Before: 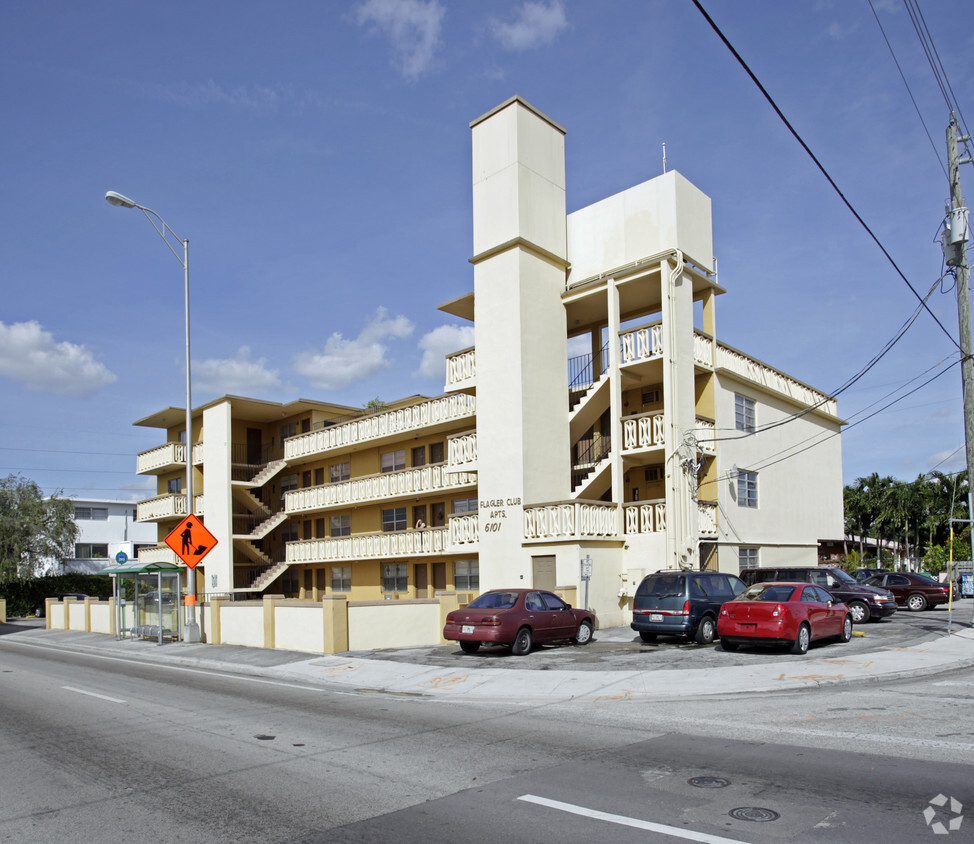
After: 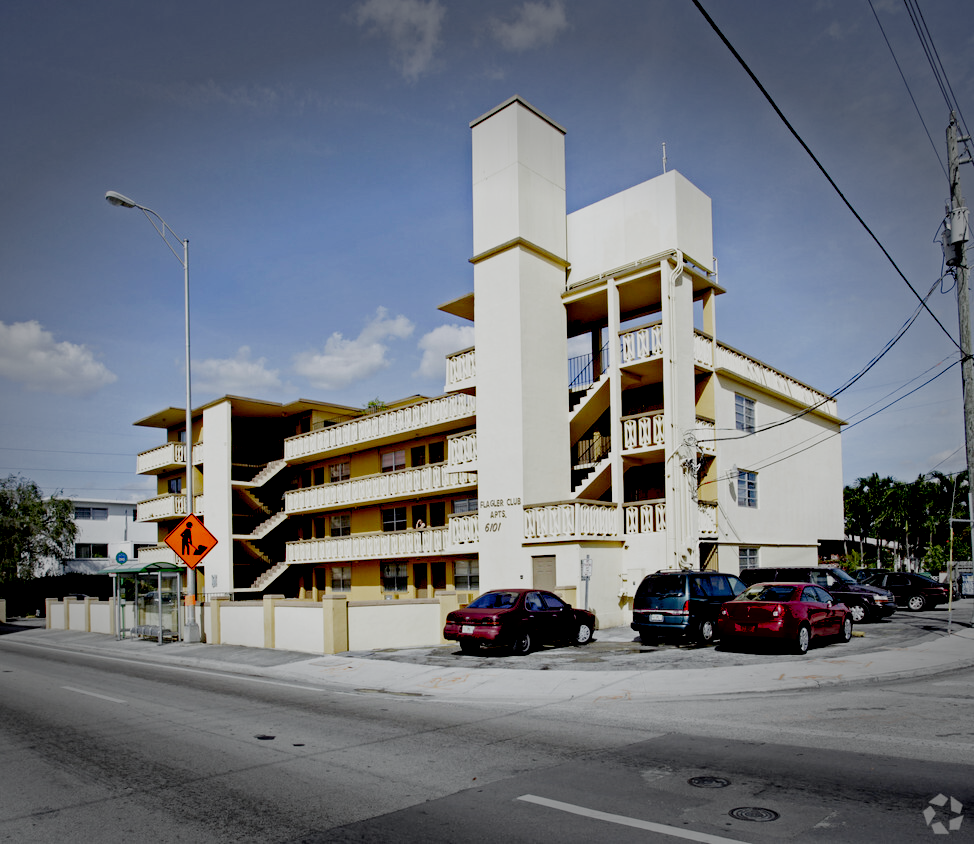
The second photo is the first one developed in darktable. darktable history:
filmic rgb: black relative exposure -6.77 EV, white relative exposure 5.88 EV, hardness 2.68, add noise in highlights 0.001, preserve chrominance no, color science v3 (2019), use custom middle-gray values true, contrast in highlights soft
contrast brightness saturation: contrast 0.068, brightness -0.137, saturation 0.114
vignetting: fall-off start 70.48%, width/height ratio 1.334
exposure: black level correction 0.039, exposure 0.499 EV, compensate highlight preservation false
